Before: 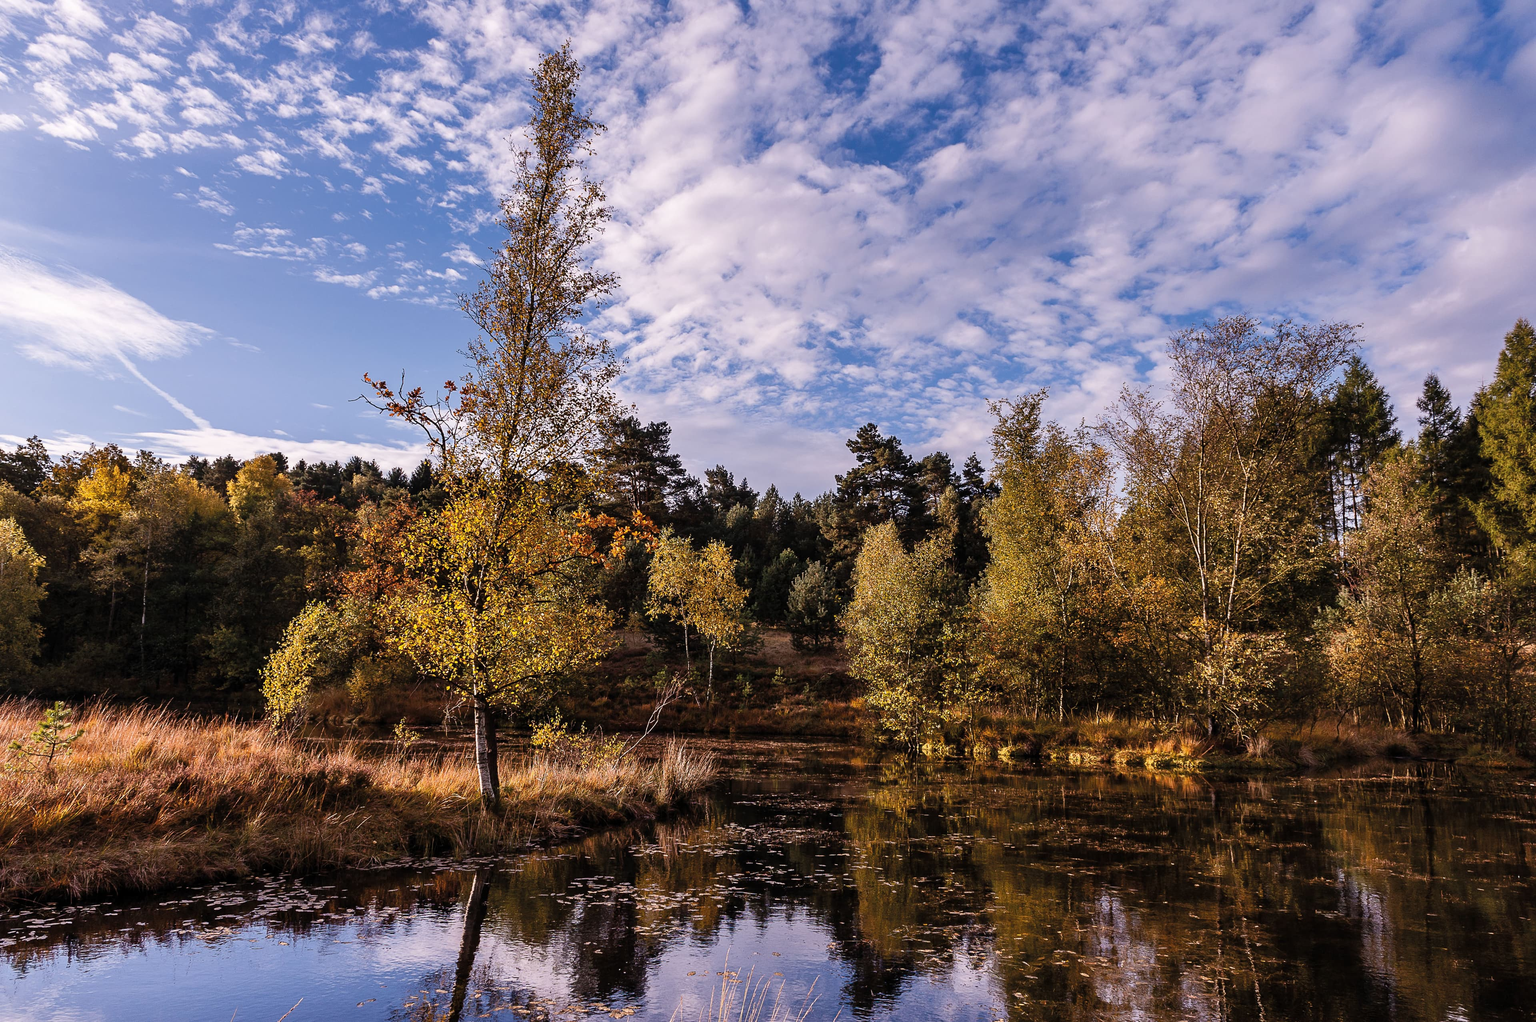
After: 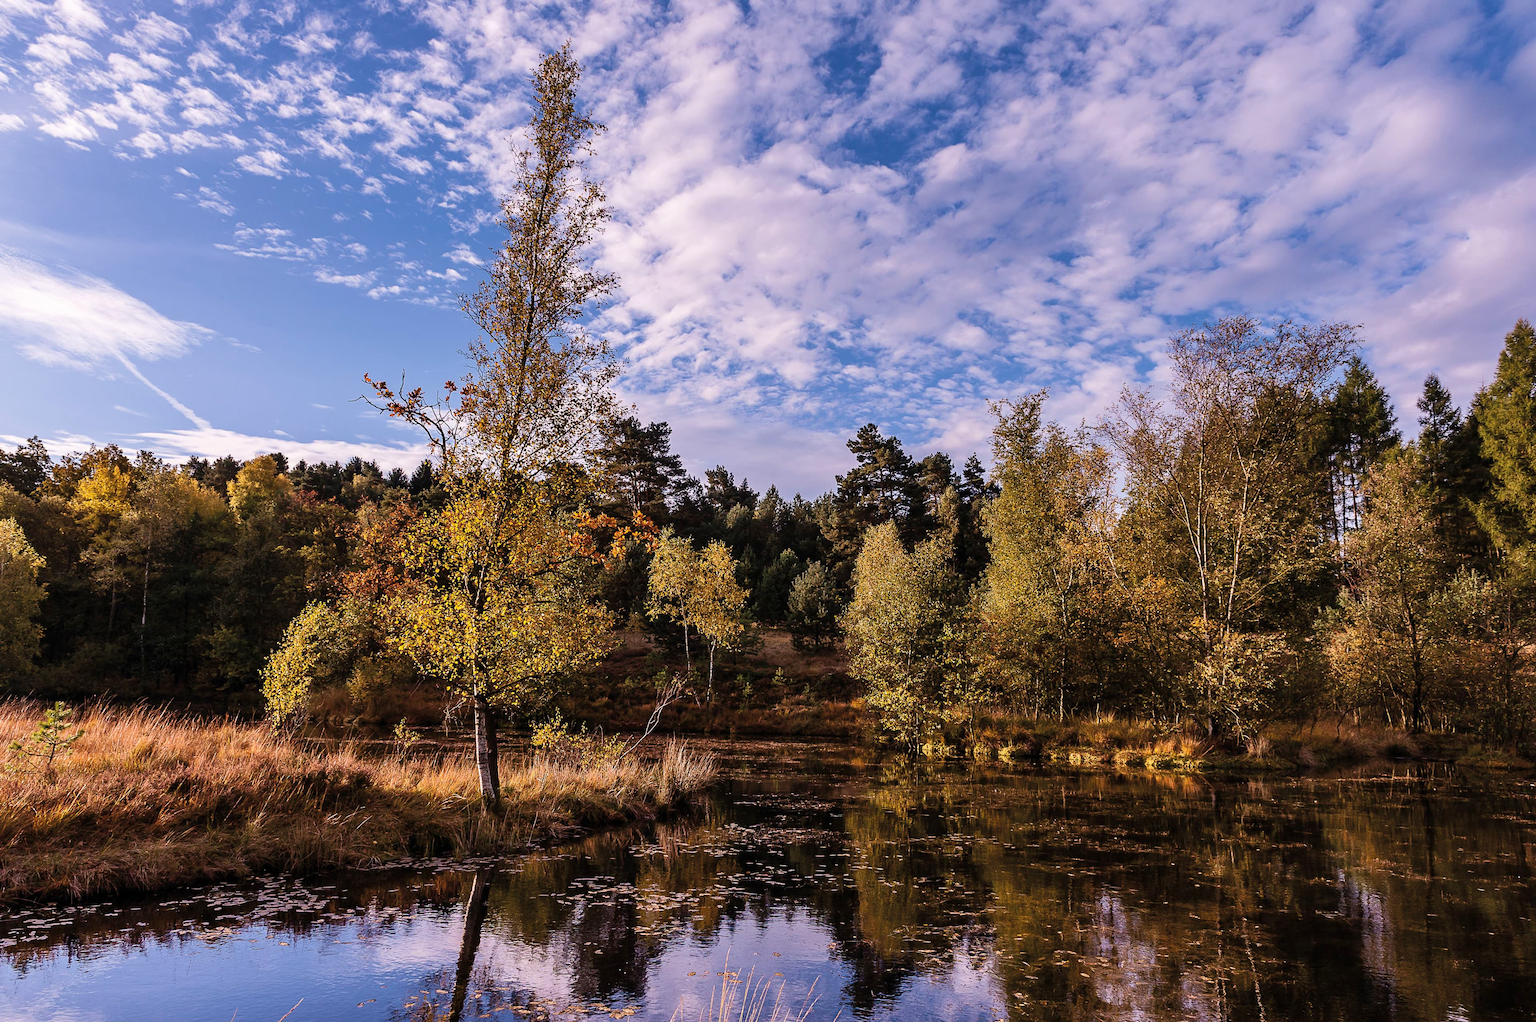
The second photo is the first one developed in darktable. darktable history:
velvia: strength 26.44%
